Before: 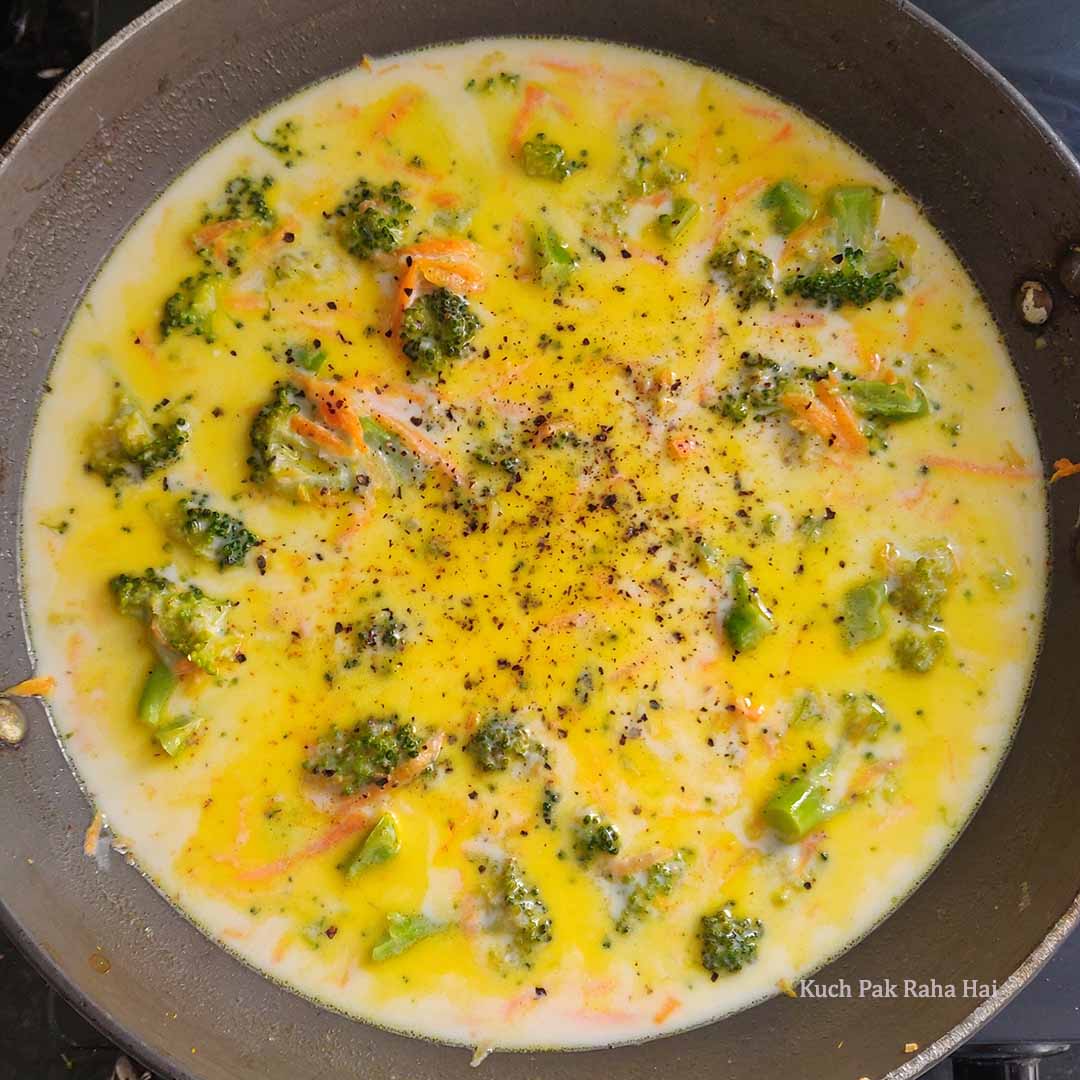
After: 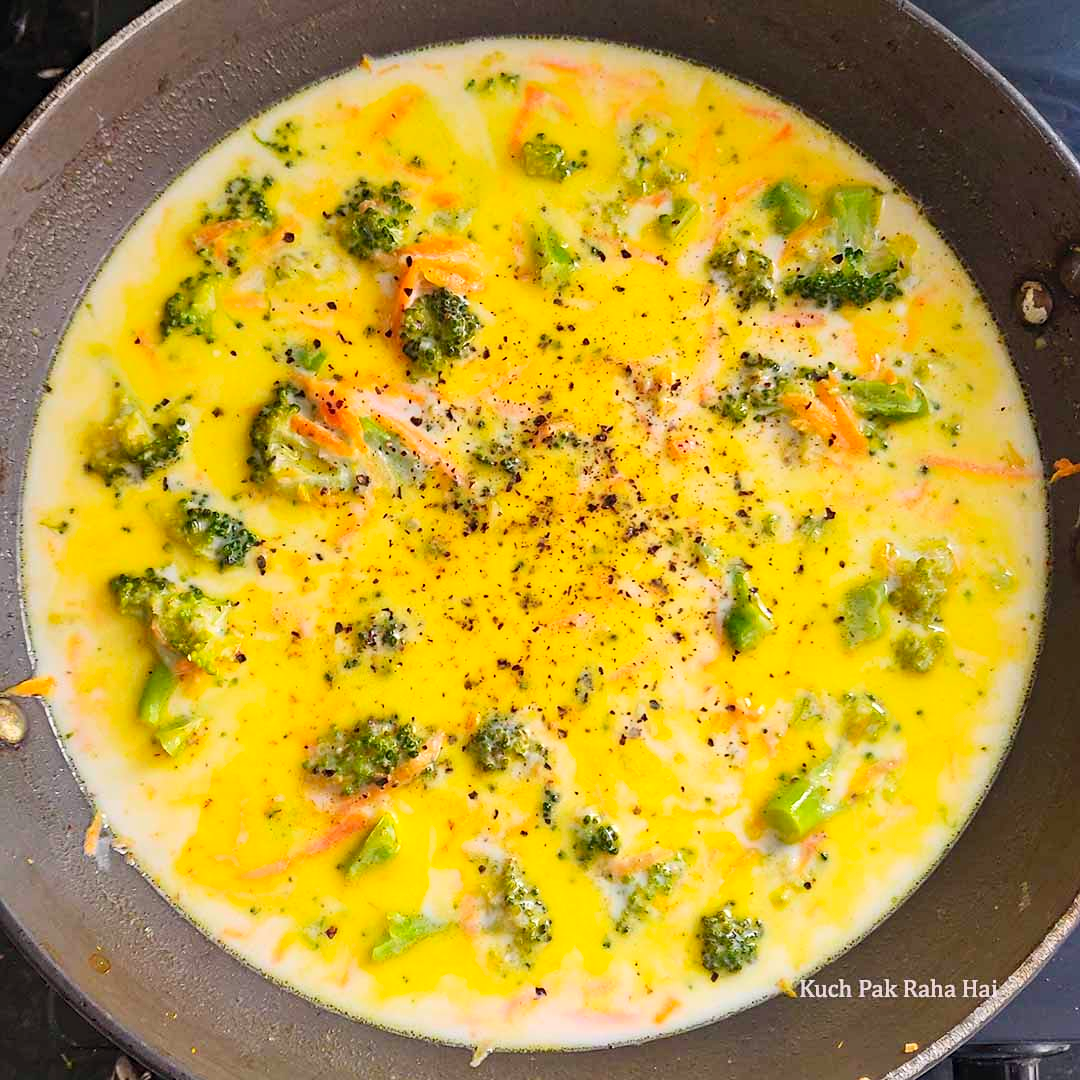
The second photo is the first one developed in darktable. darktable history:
sharpen: amount 0.215
contrast brightness saturation: contrast 0.201, brightness 0.169, saturation 0.222
haze removal: compatibility mode true, adaptive false
